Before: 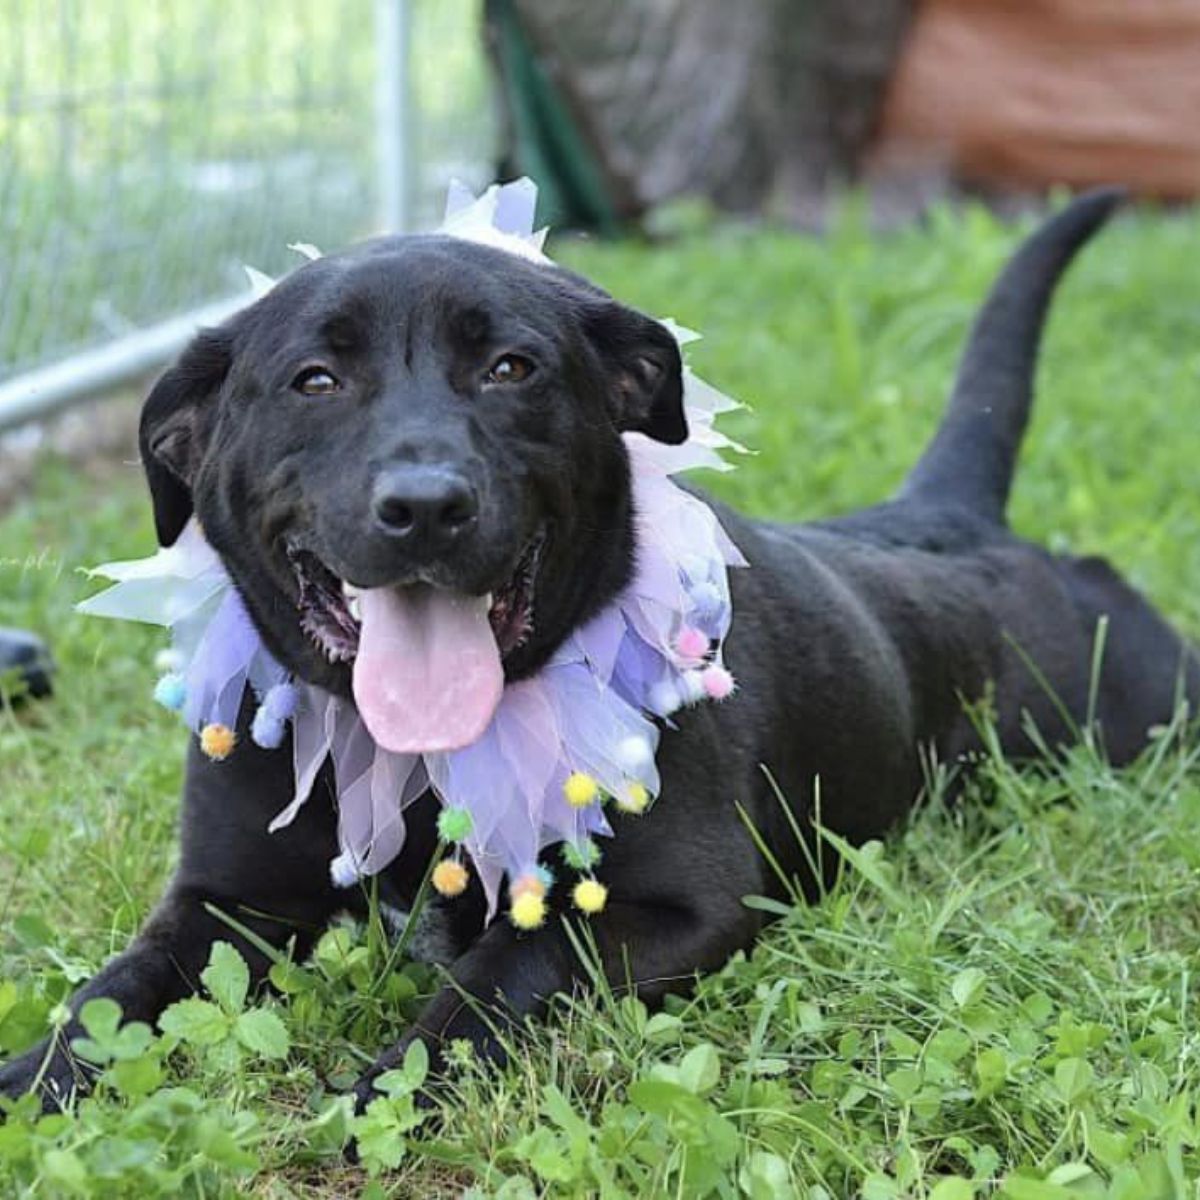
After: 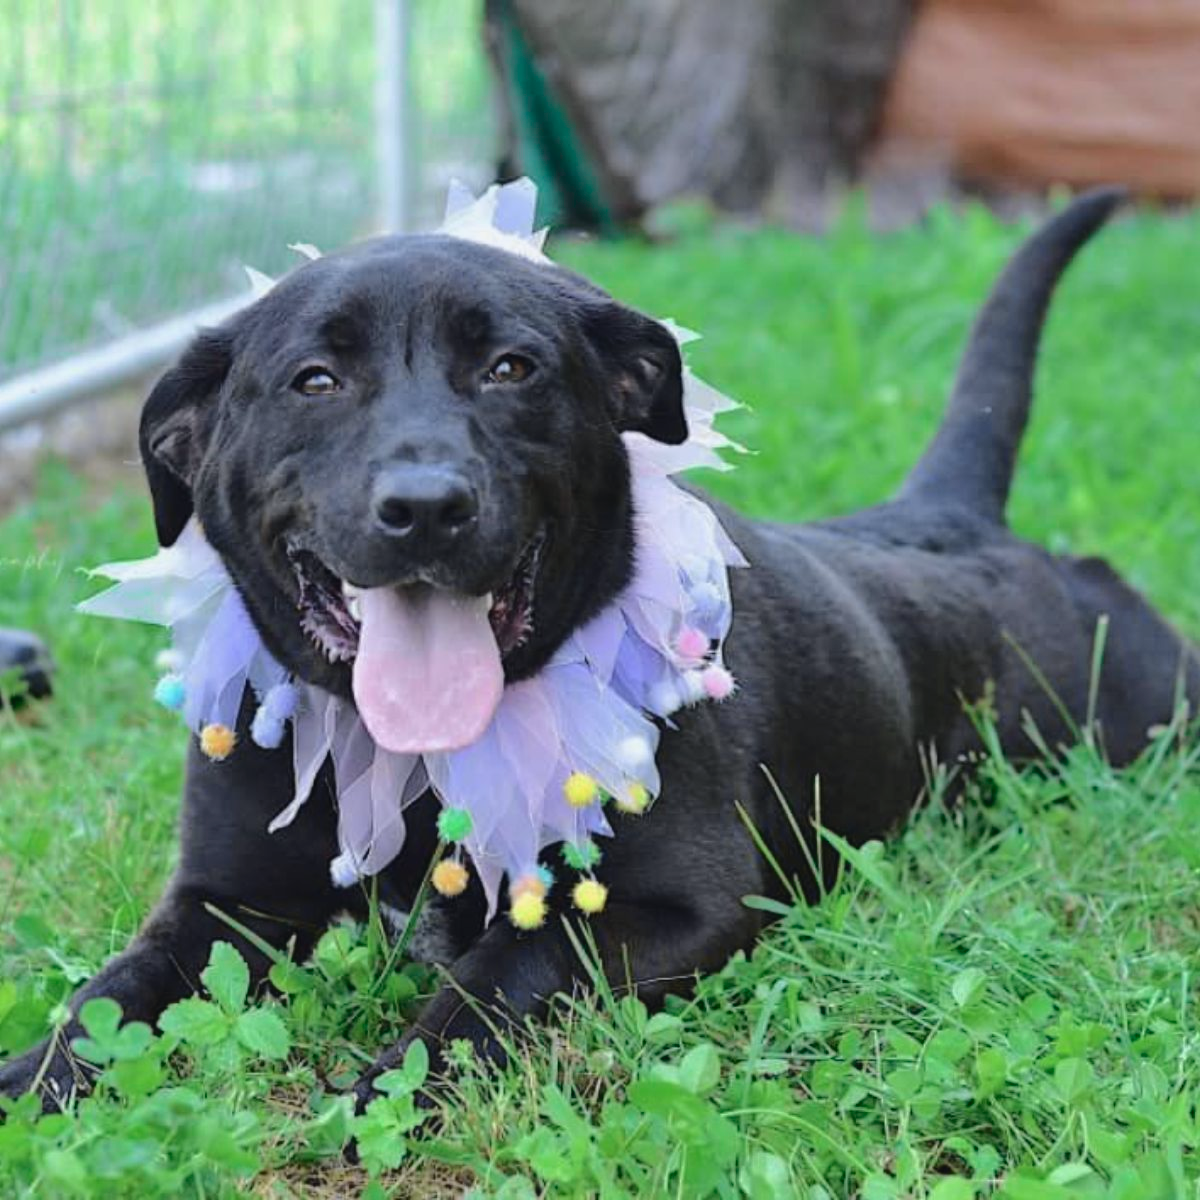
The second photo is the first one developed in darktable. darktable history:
tone curve: curves: ch0 [(0, 0.026) (0.175, 0.178) (0.463, 0.502) (0.796, 0.764) (1, 0.961)]; ch1 [(0, 0) (0.437, 0.398) (0.469, 0.472) (0.505, 0.504) (0.553, 0.552) (1, 1)]; ch2 [(0, 0) (0.505, 0.495) (0.579, 0.579) (1, 1)], color space Lab, independent channels, preserve colors none
